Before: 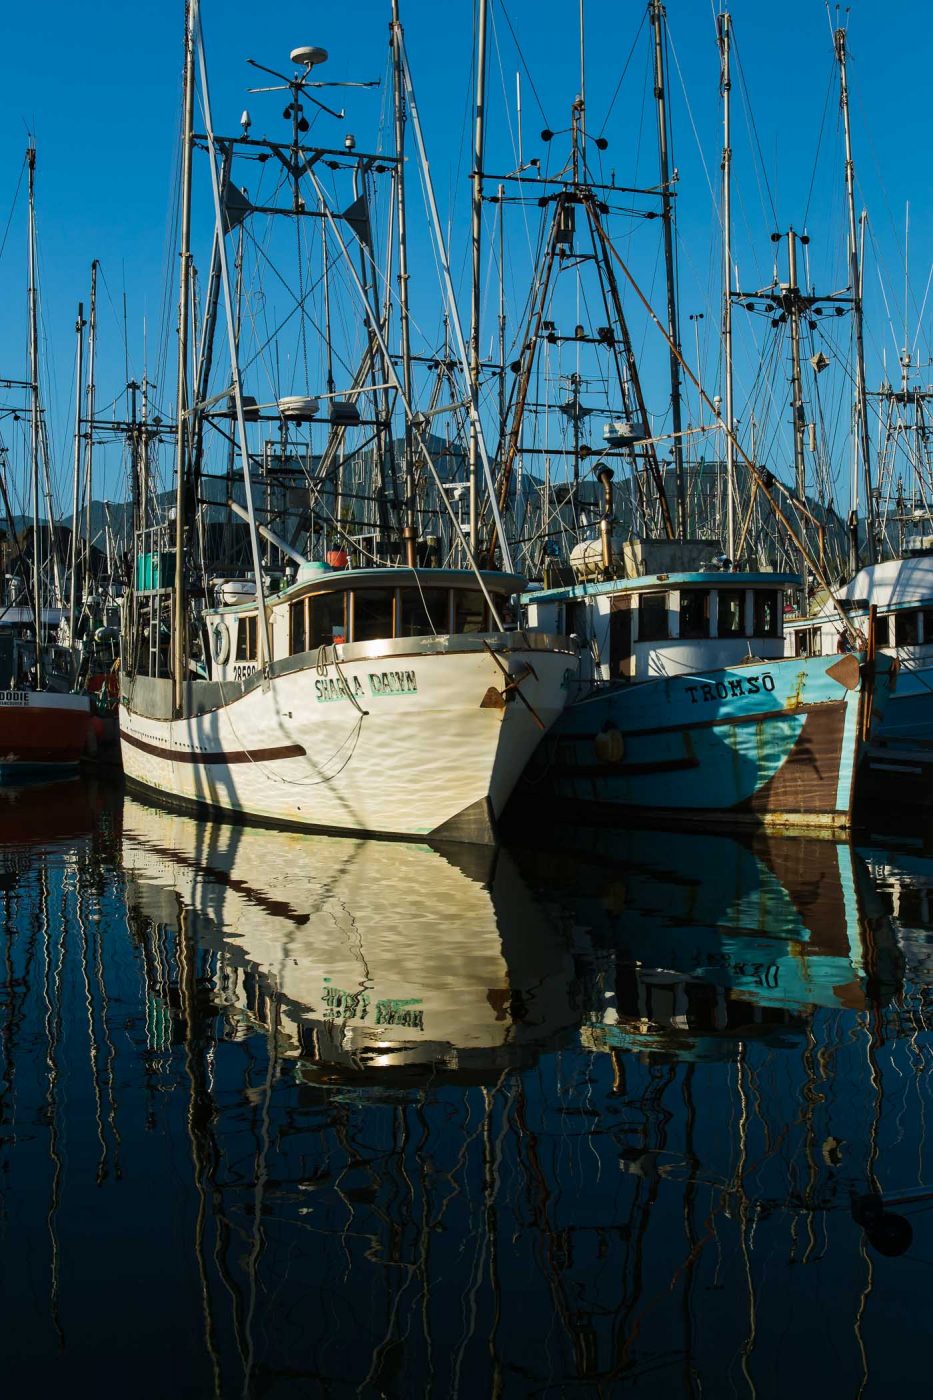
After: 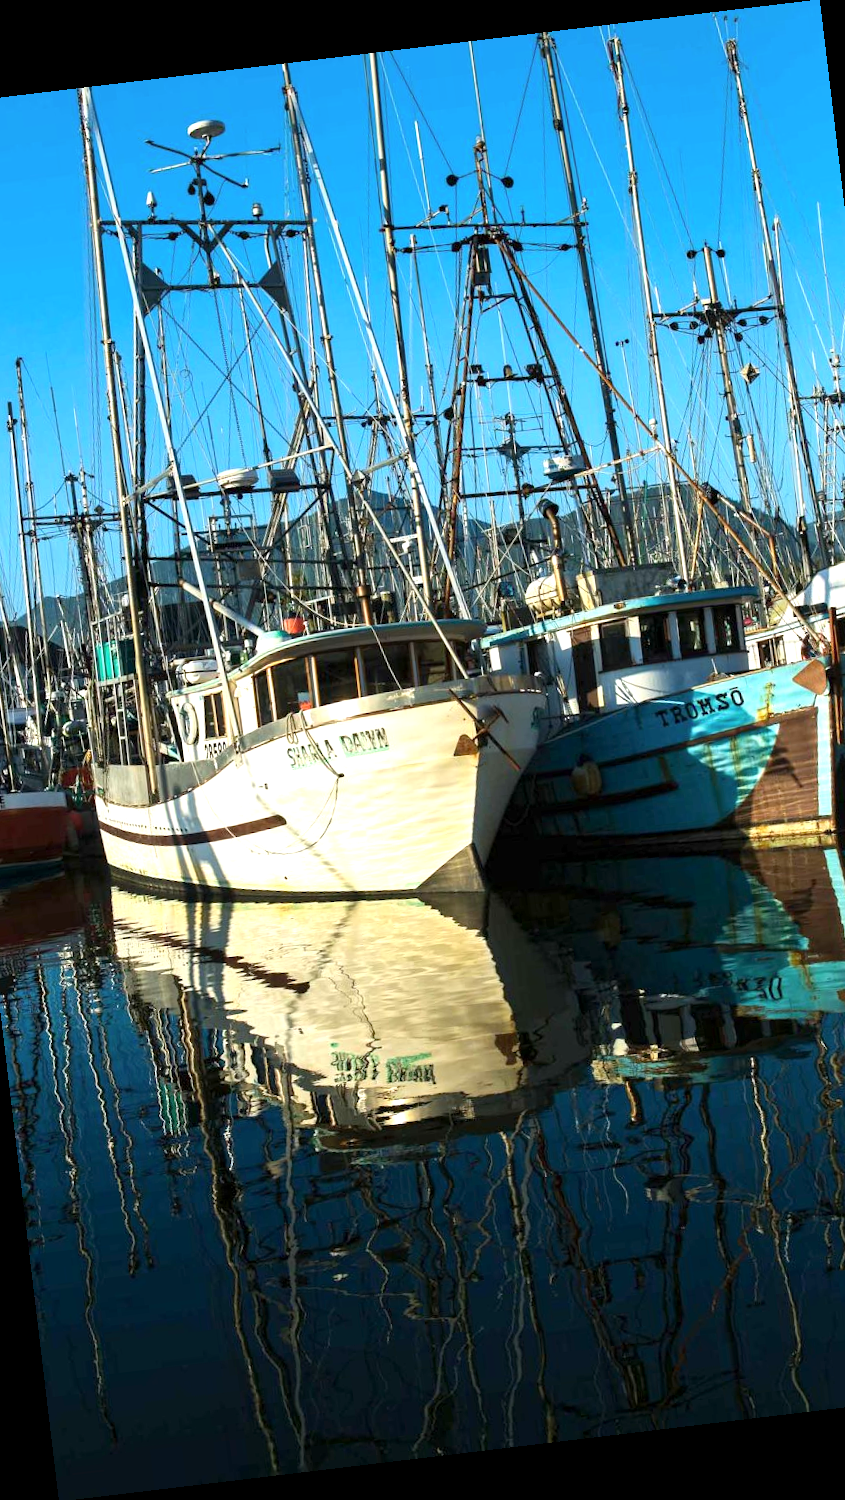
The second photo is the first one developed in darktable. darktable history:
crop: left 9.88%, right 12.664%
contrast brightness saturation: contrast 0.05, brightness 0.06, saturation 0.01
exposure: black level correction 0.001, exposure 0.955 EV, compensate exposure bias true, compensate highlight preservation false
rotate and perspective: rotation -6.83°, automatic cropping off
